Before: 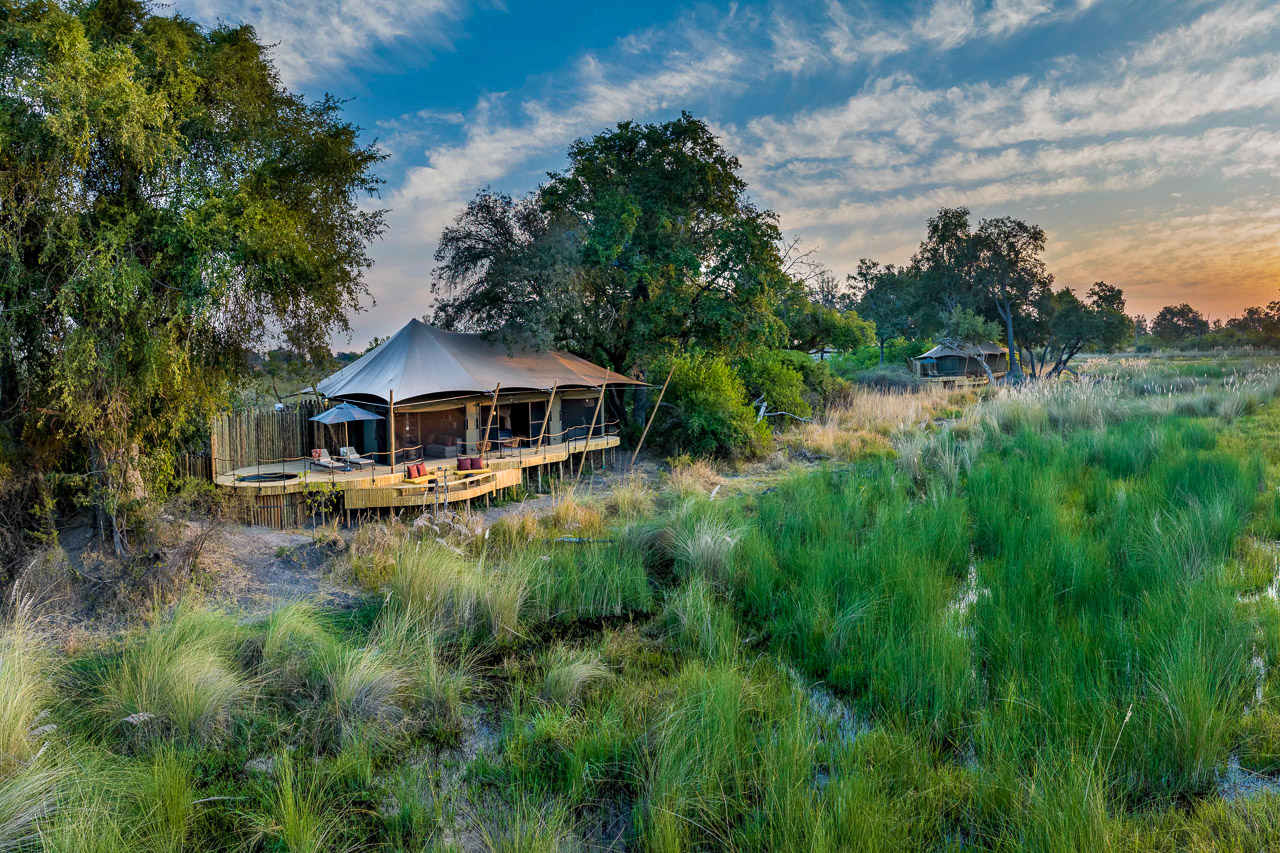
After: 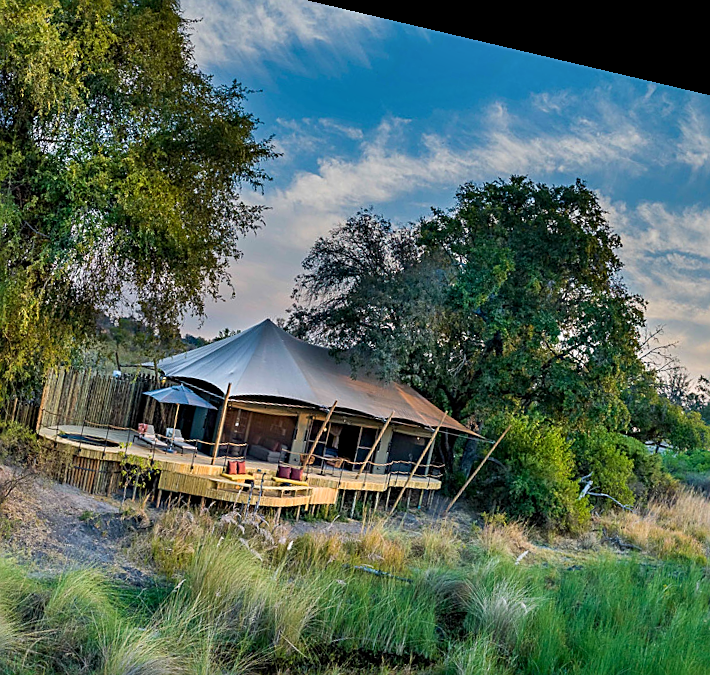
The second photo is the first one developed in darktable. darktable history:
sharpen: on, module defaults
shadows and highlights: shadows 37.27, highlights -28.18, soften with gaussian
crop: left 17.835%, top 7.675%, right 32.881%, bottom 32.213%
rotate and perspective: rotation 13.27°, automatic cropping off
